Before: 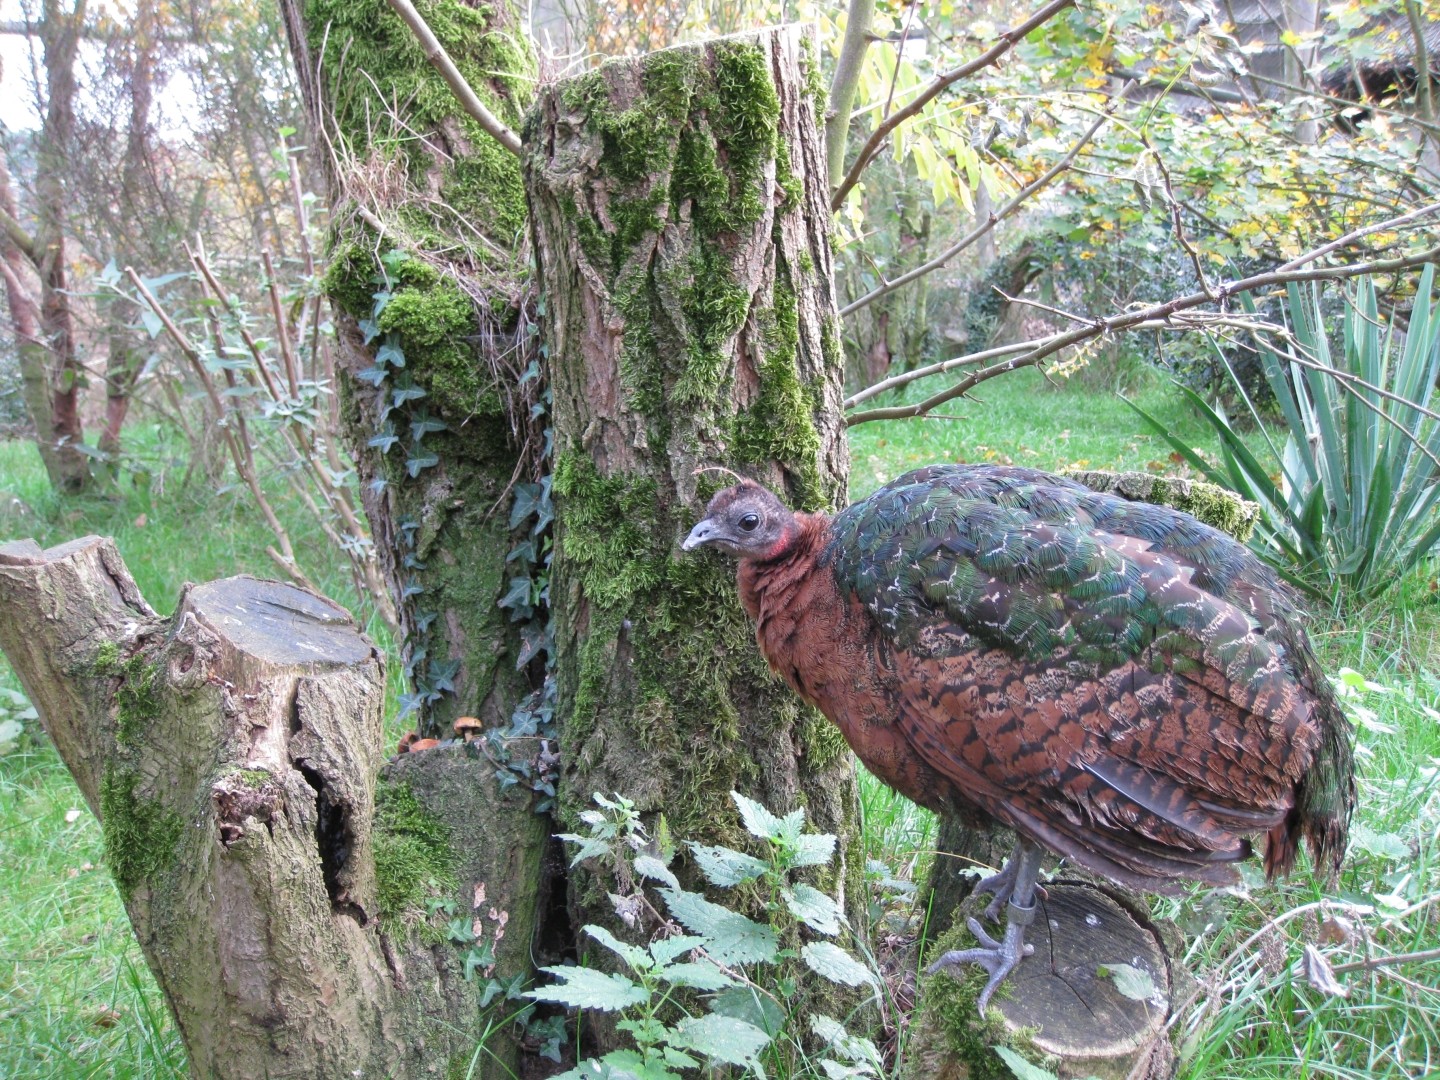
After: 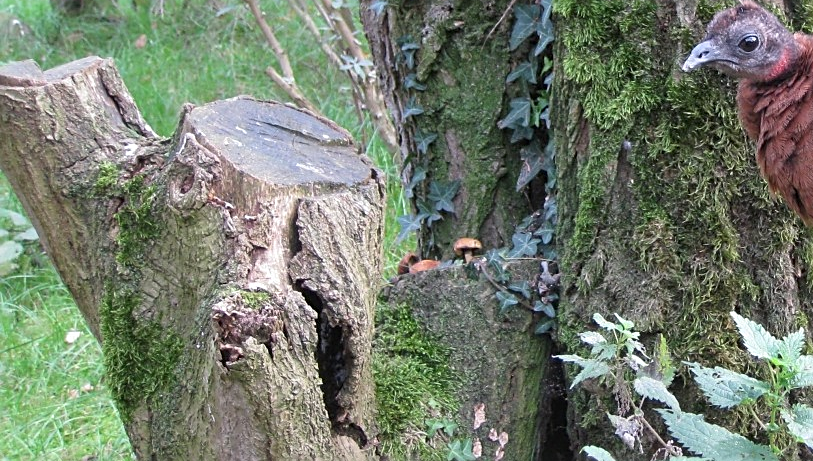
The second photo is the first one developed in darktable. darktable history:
sharpen: on, module defaults
crop: top 44.407%, right 43.525%, bottom 12.882%
base curve: curves: ch0 [(0, 0) (0.989, 0.992)], preserve colors none
